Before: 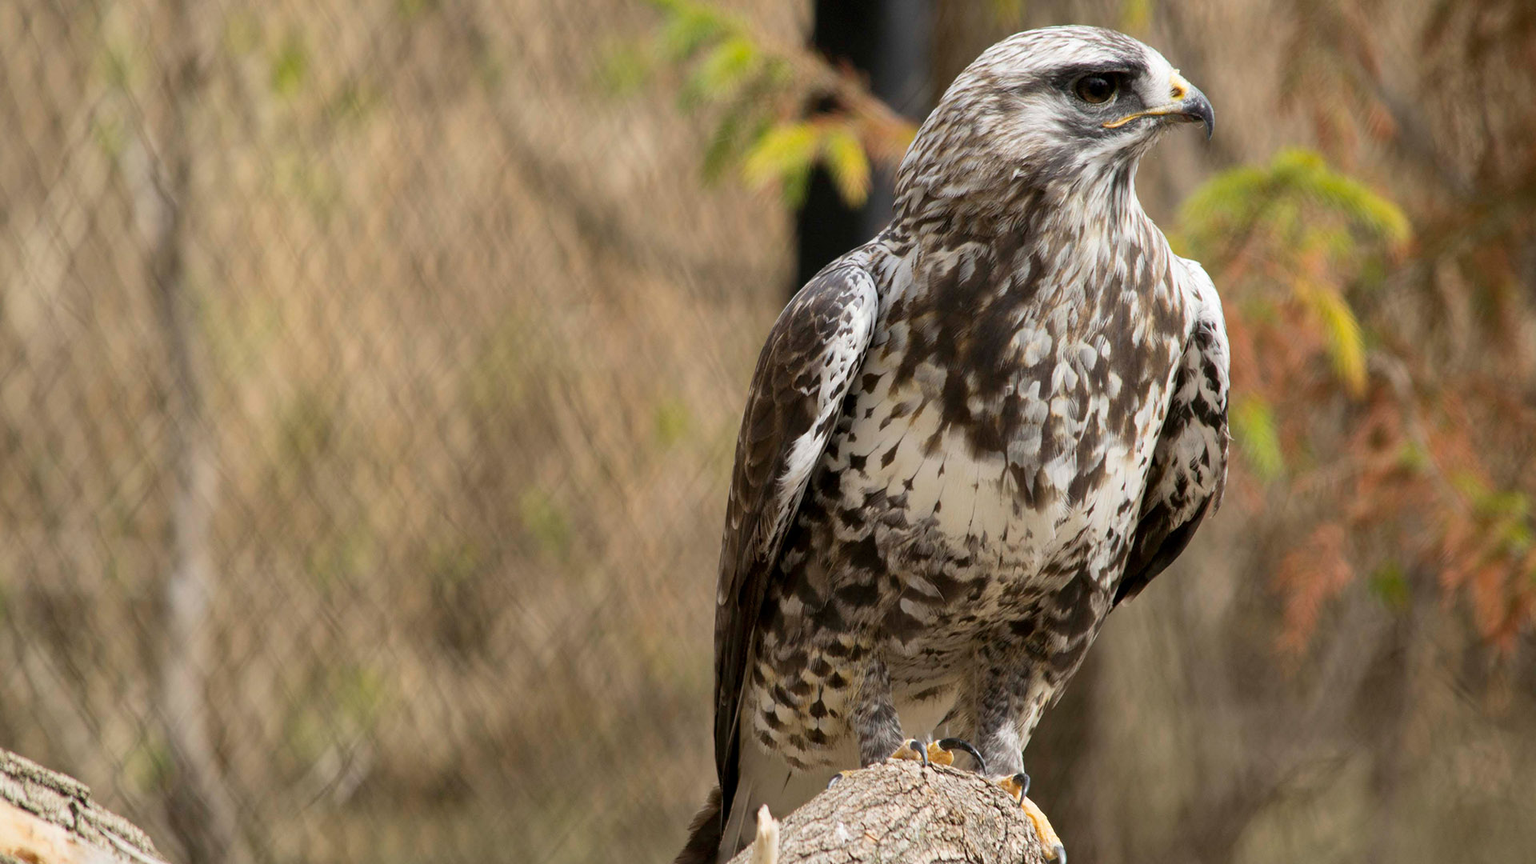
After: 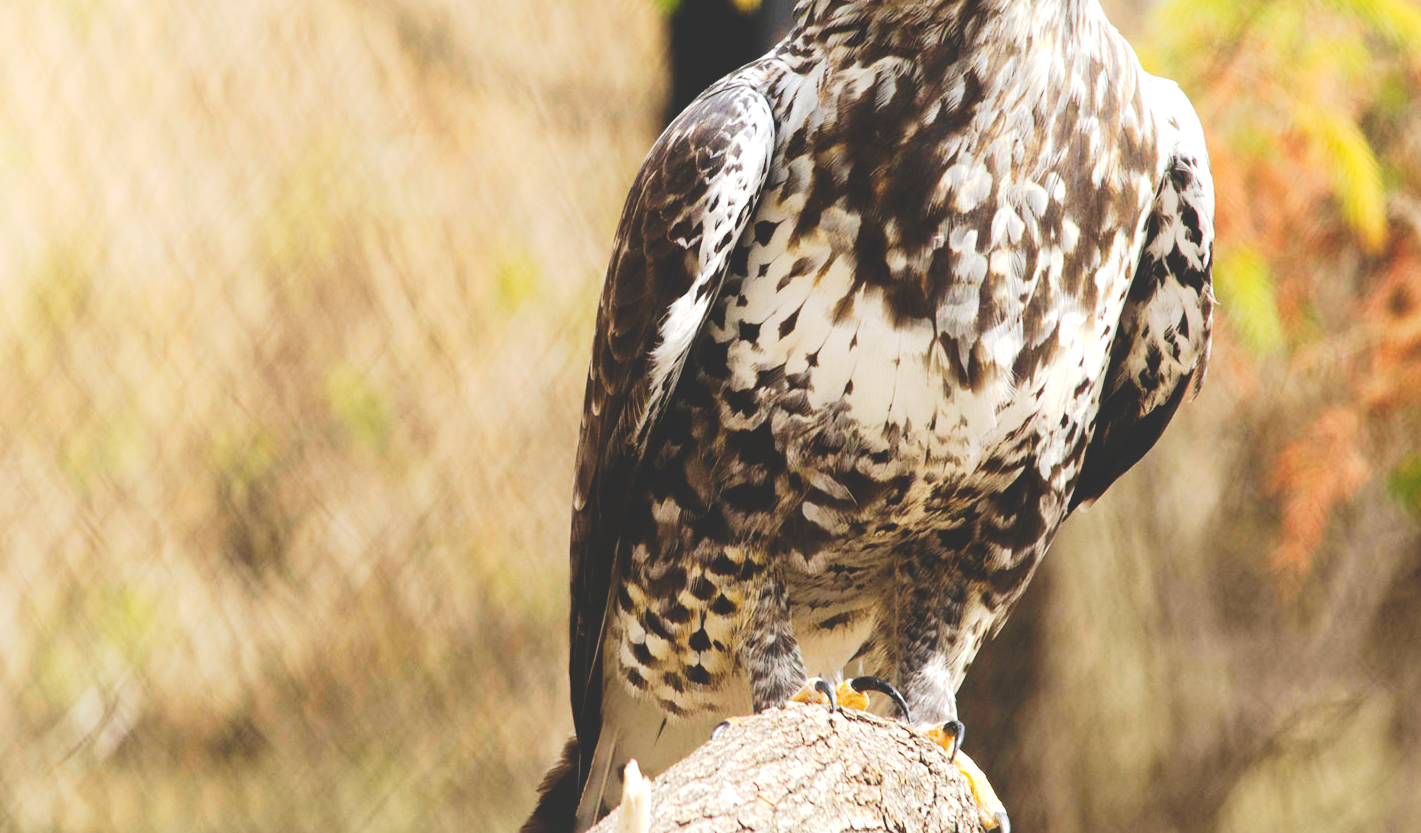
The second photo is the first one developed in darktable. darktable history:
shadows and highlights: shadows -23.08, highlights 46.15, soften with gaussian
crop: left 16.871%, top 22.857%, right 9.116%
tone curve: curves: ch0 [(0, 0) (0.003, 0.19) (0.011, 0.192) (0.025, 0.192) (0.044, 0.194) (0.069, 0.196) (0.1, 0.197) (0.136, 0.198) (0.177, 0.216) (0.224, 0.236) (0.277, 0.269) (0.335, 0.331) (0.399, 0.418) (0.468, 0.515) (0.543, 0.621) (0.623, 0.725) (0.709, 0.804) (0.801, 0.859) (0.898, 0.913) (1, 1)], preserve colors none
exposure: black level correction 0, exposure 0.68 EV, compensate exposure bias true, compensate highlight preservation false
